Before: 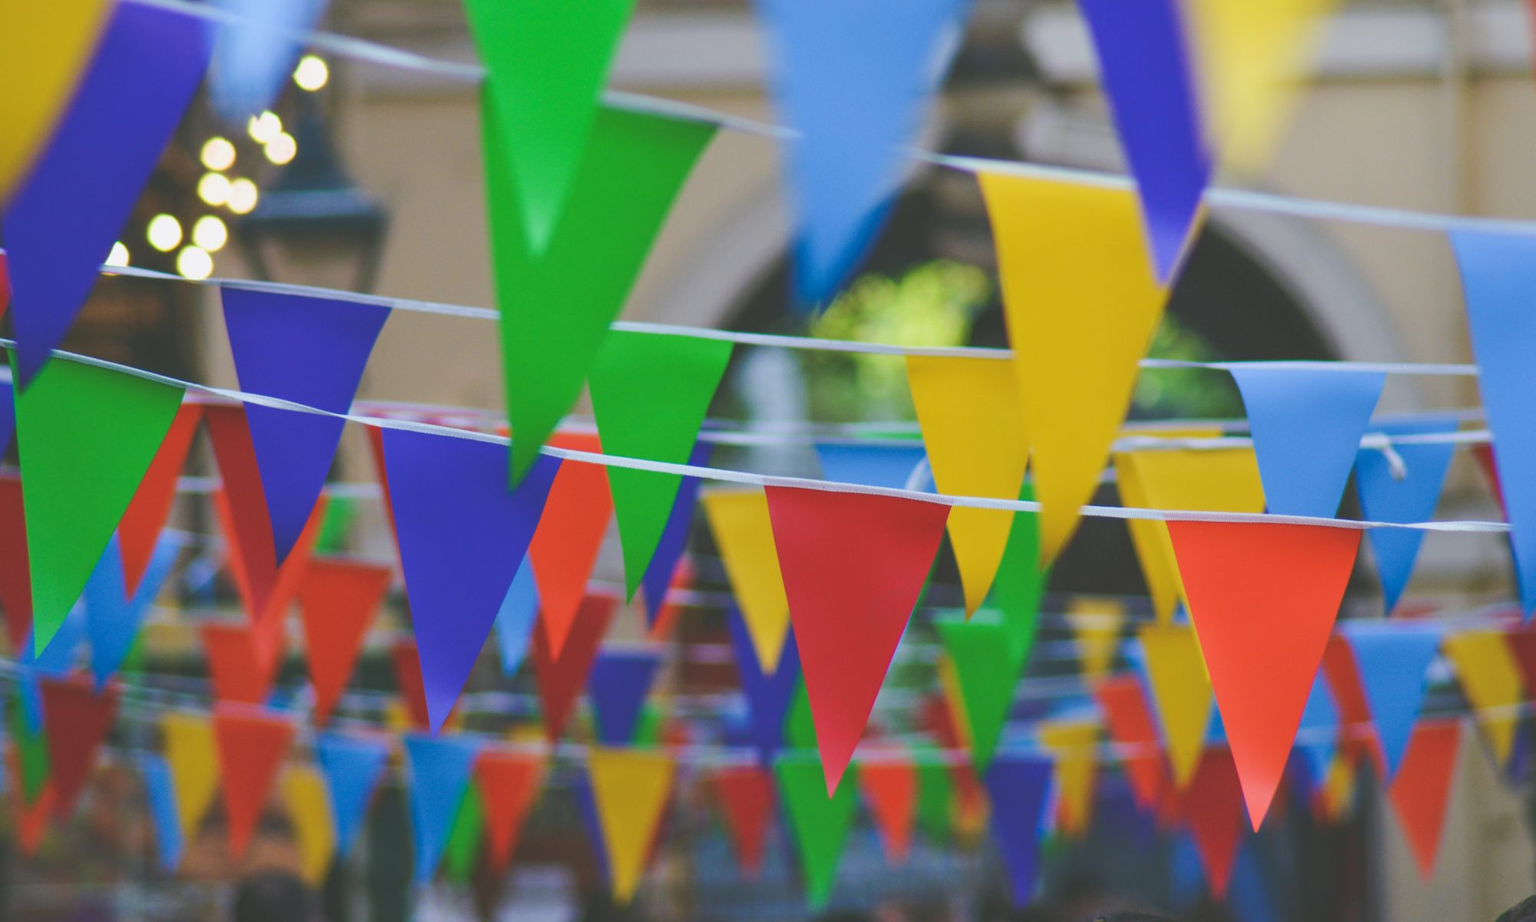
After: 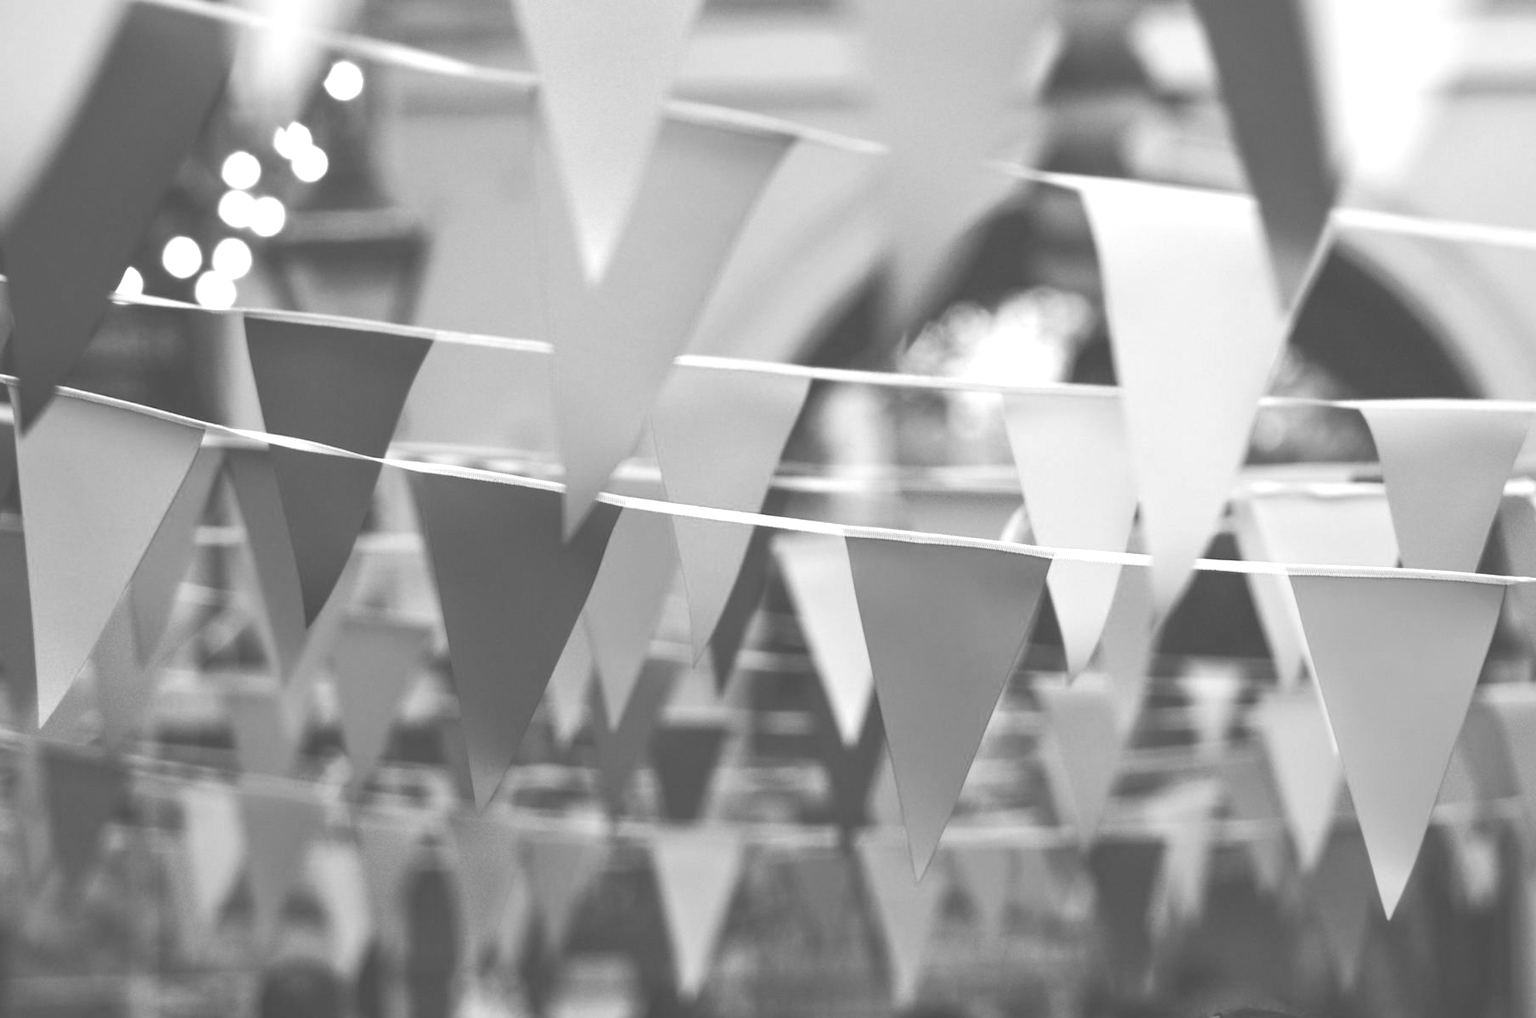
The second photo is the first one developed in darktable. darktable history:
color zones: curves: ch1 [(0, -0.394) (0.143, -0.394) (0.286, -0.394) (0.429, -0.392) (0.571, -0.391) (0.714, -0.391) (0.857, -0.391) (1, -0.394)]
exposure: exposure 0.95 EV, compensate highlight preservation false
crop: right 9.509%, bottom 0.031%
